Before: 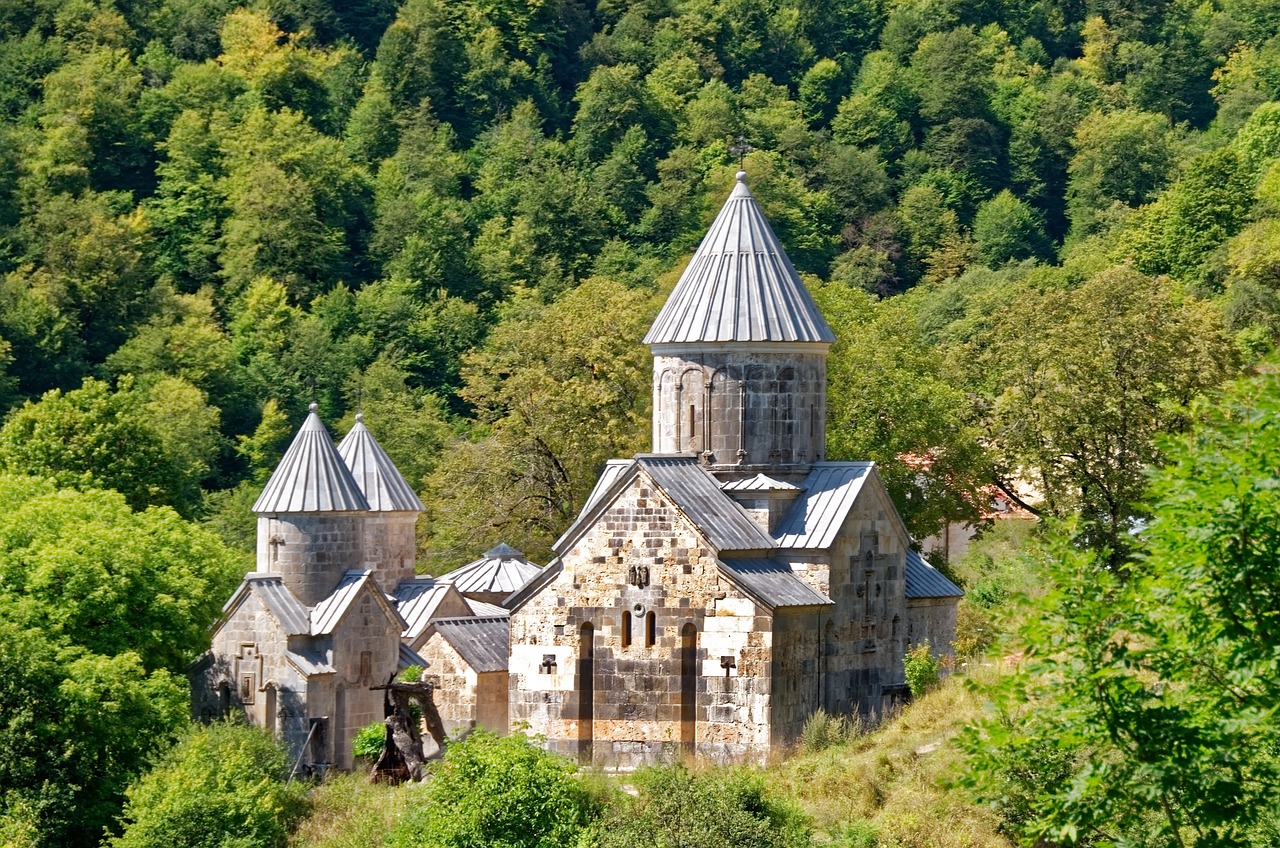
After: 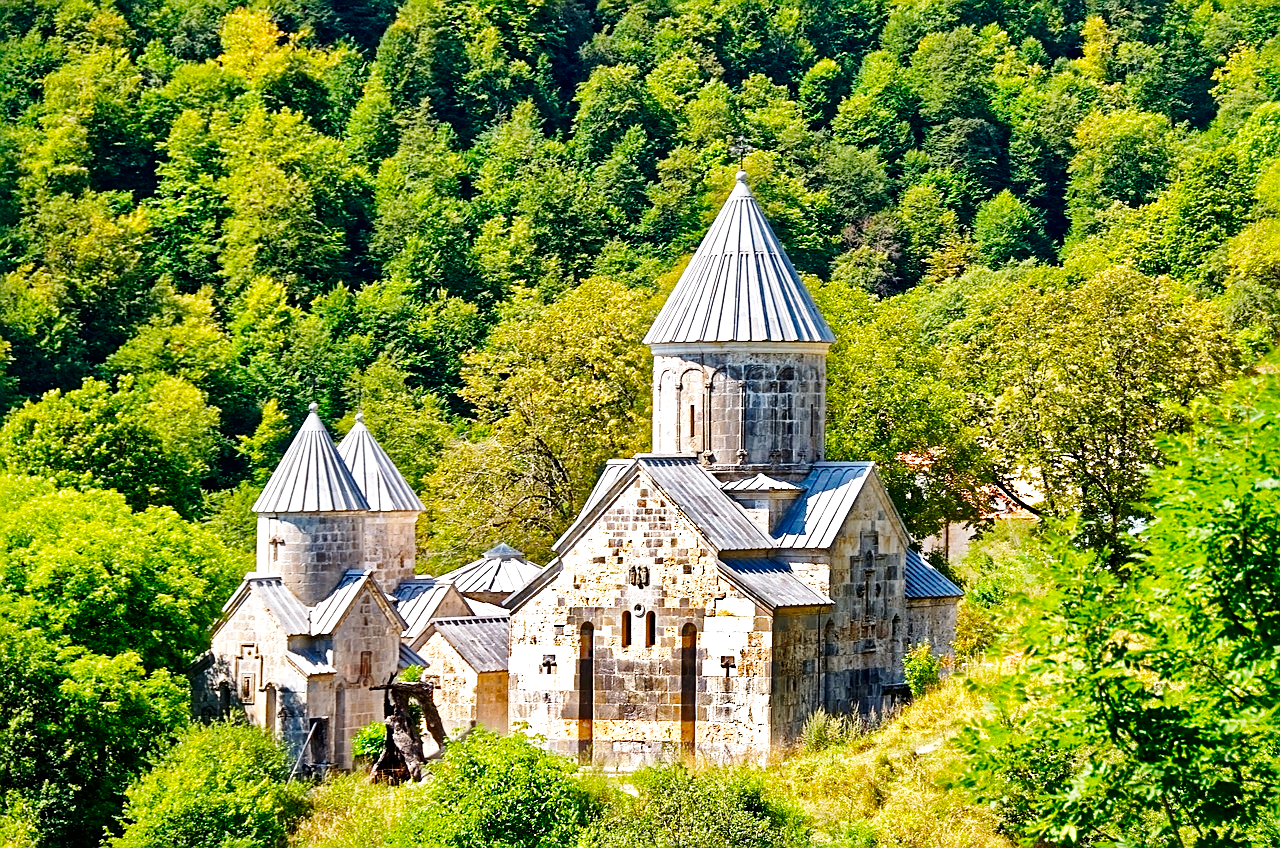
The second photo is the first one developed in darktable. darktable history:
base curve: curves: ch0 [(0, 0) (0.028, 0.03) (0.121, 0.232) (0.46, 0.748) (0.859, 0.968) (1, 1)], preserve colors none
color balance rgb: perceptual saturation grading › global saturation 19.603%, perceptual brilliance grading › mid-tones 10.049%, perceptual brilliance grading › shadows 15.441%, saturation formula JzAzBz (2021)
exposure: exposure -0.014 EV, compensate highlight preservation false
sharpen: on, module defaults
local contrast: mode bilateral grid, contrast 25, coarseness 59, detail 151%, midtone range 0.2
